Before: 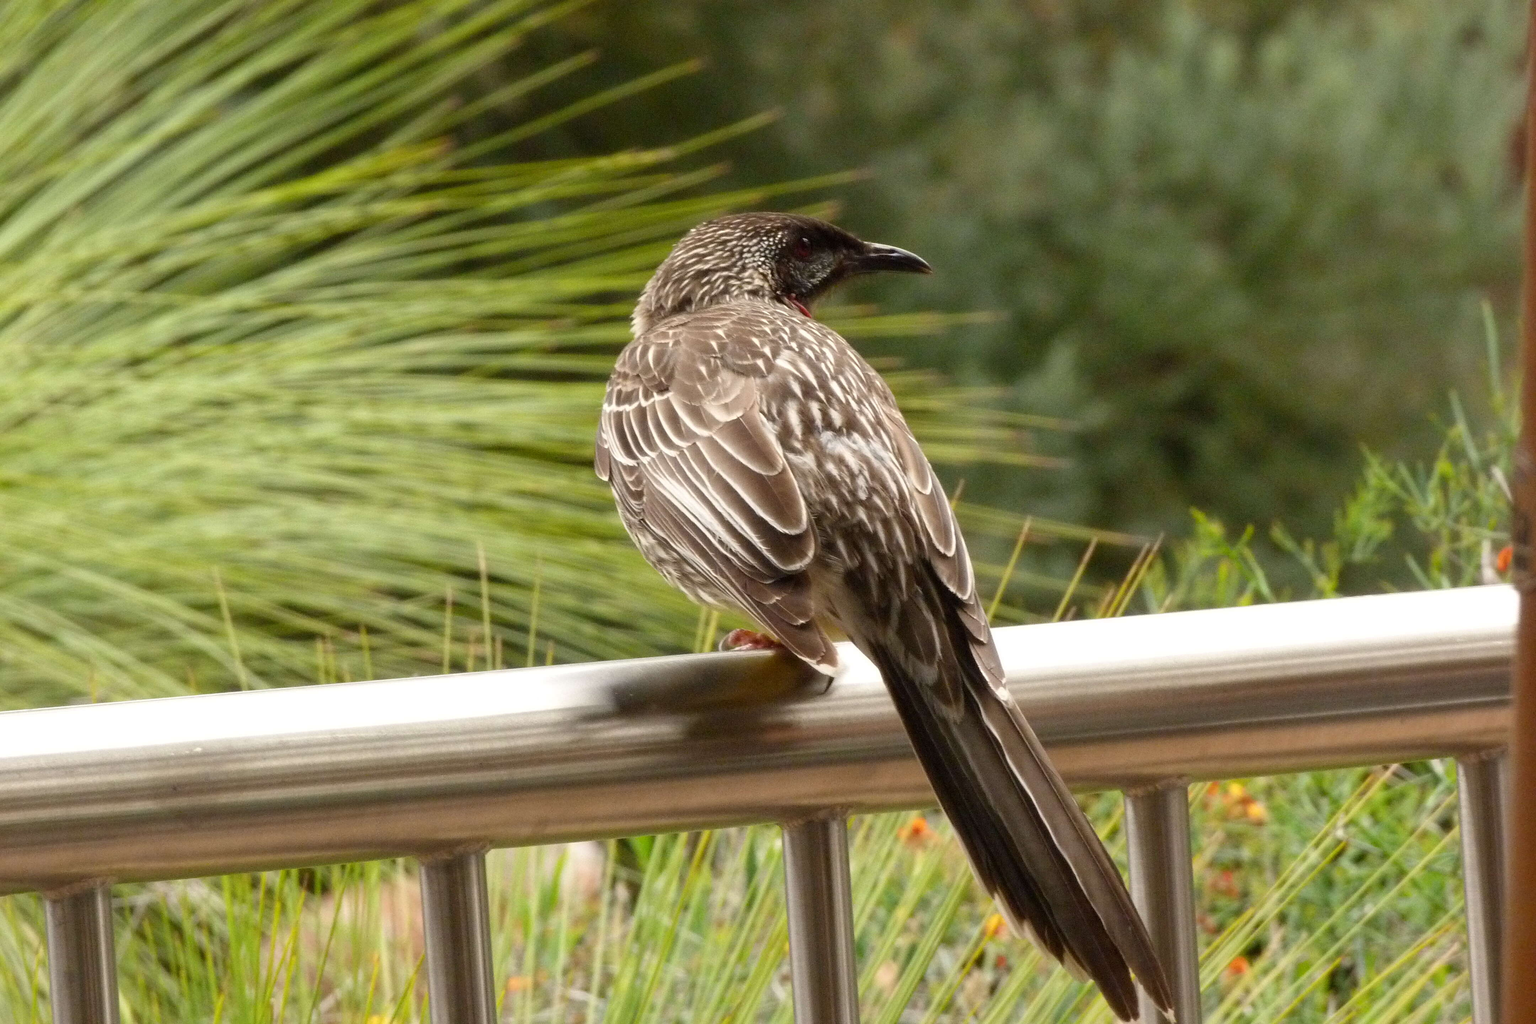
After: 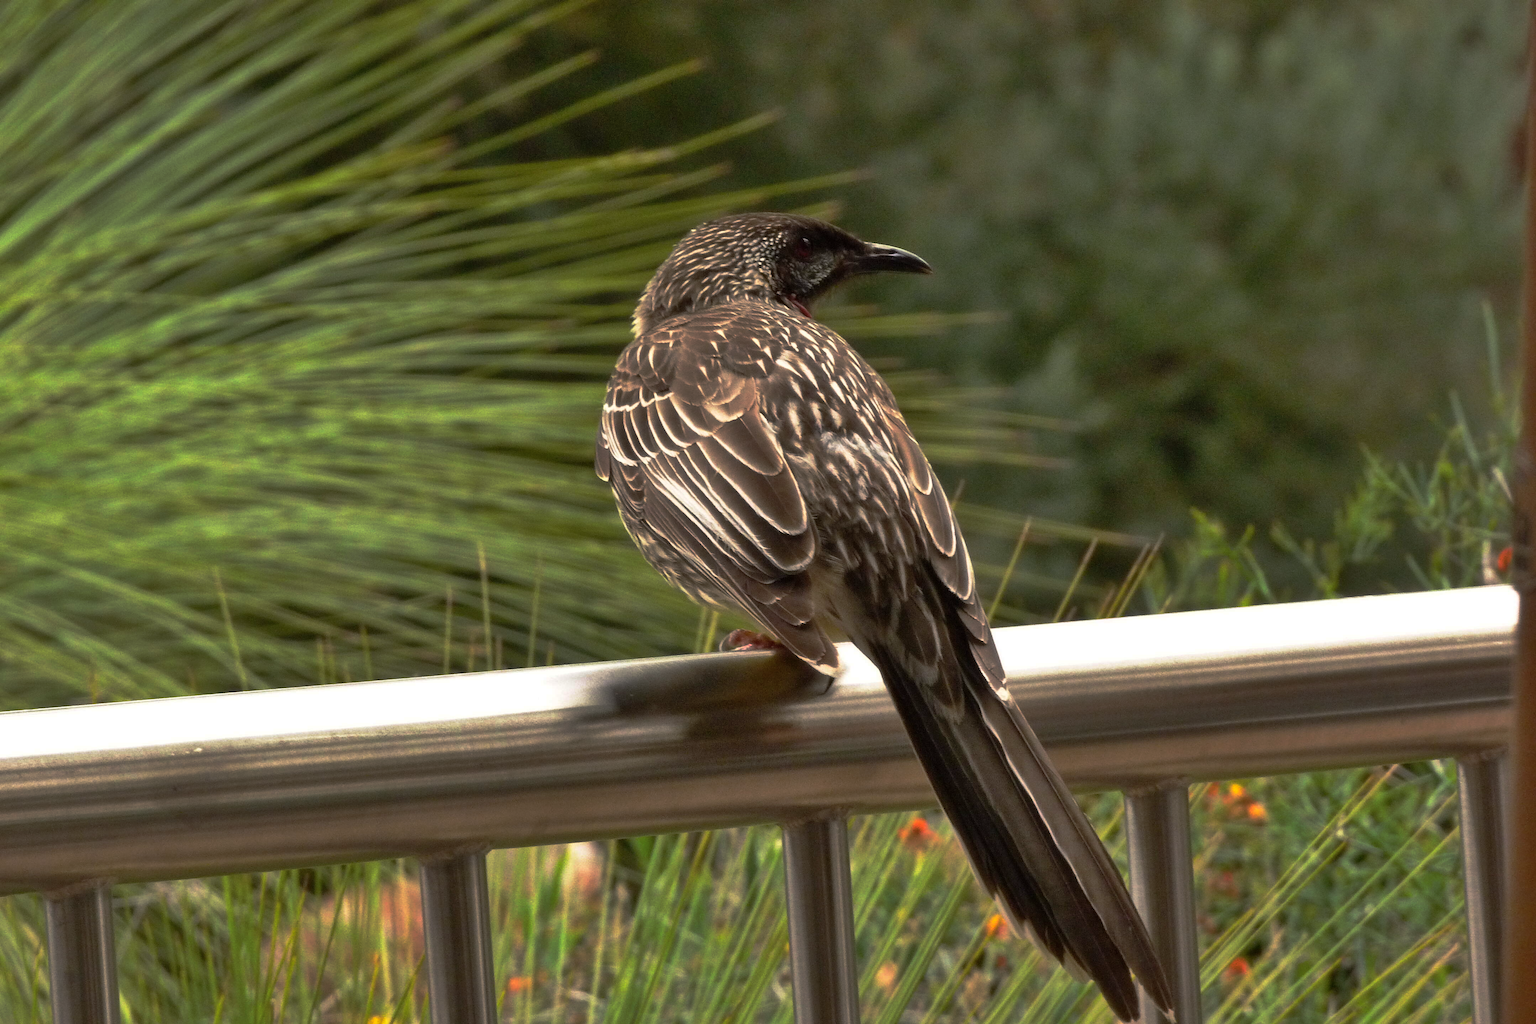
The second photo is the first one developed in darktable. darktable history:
base curve: curves: ch0 [(0, 0) (0.564, 0.291) (0.802, 0.731) (1, 1)], preserve colors none
shadows and highlights: soften with gaussian
